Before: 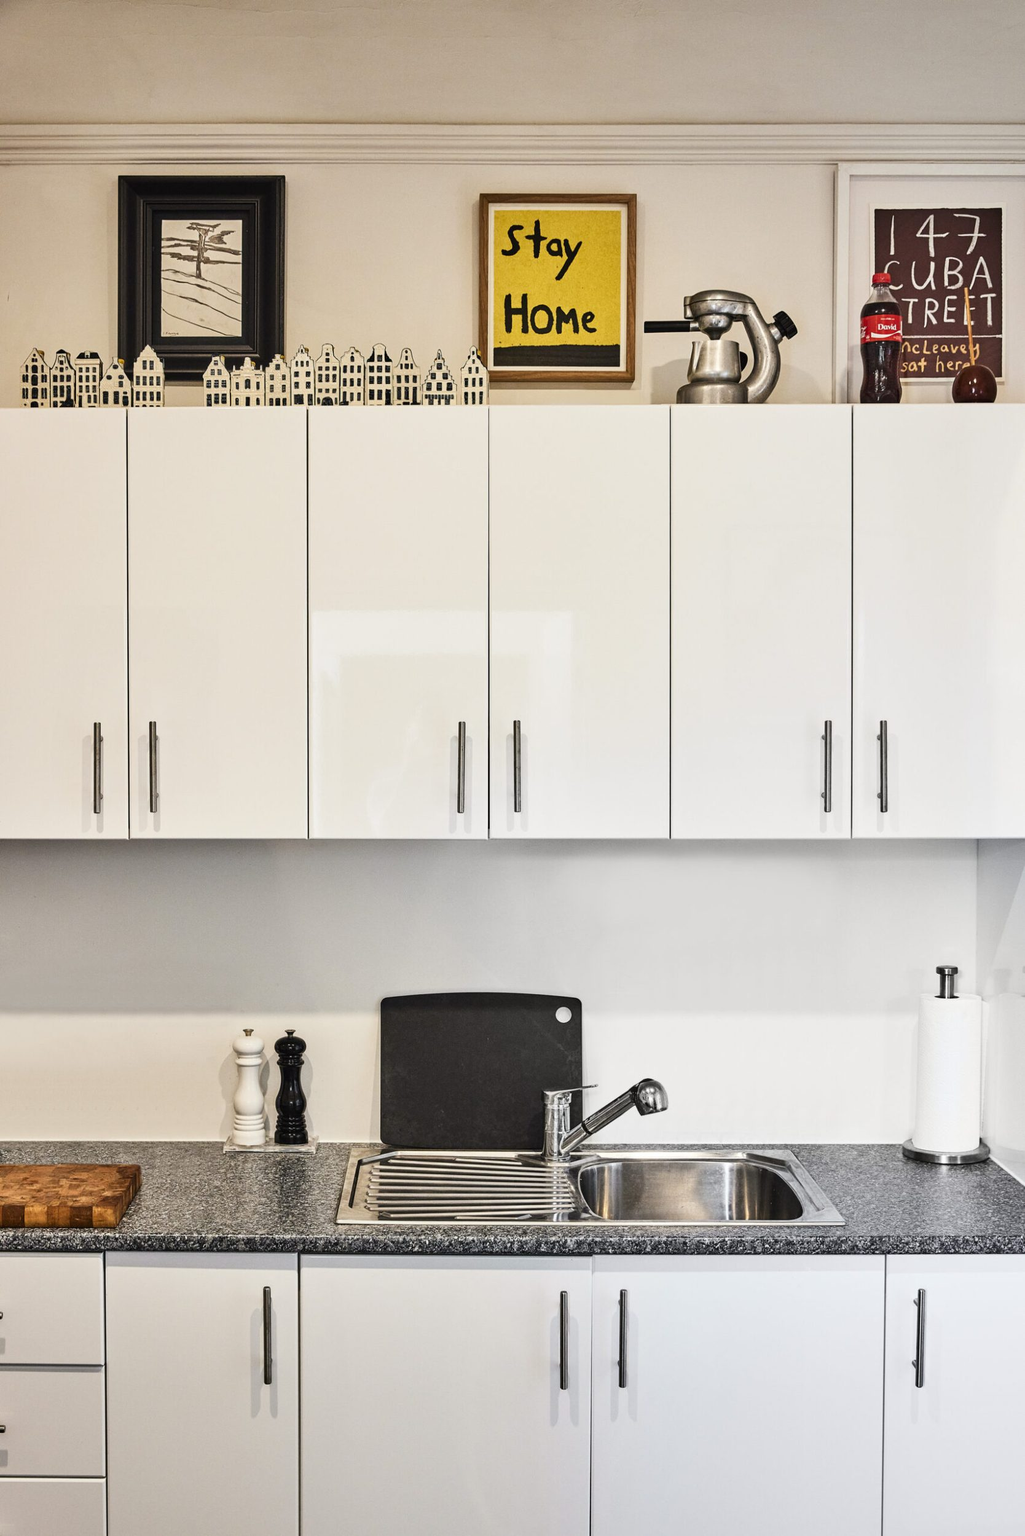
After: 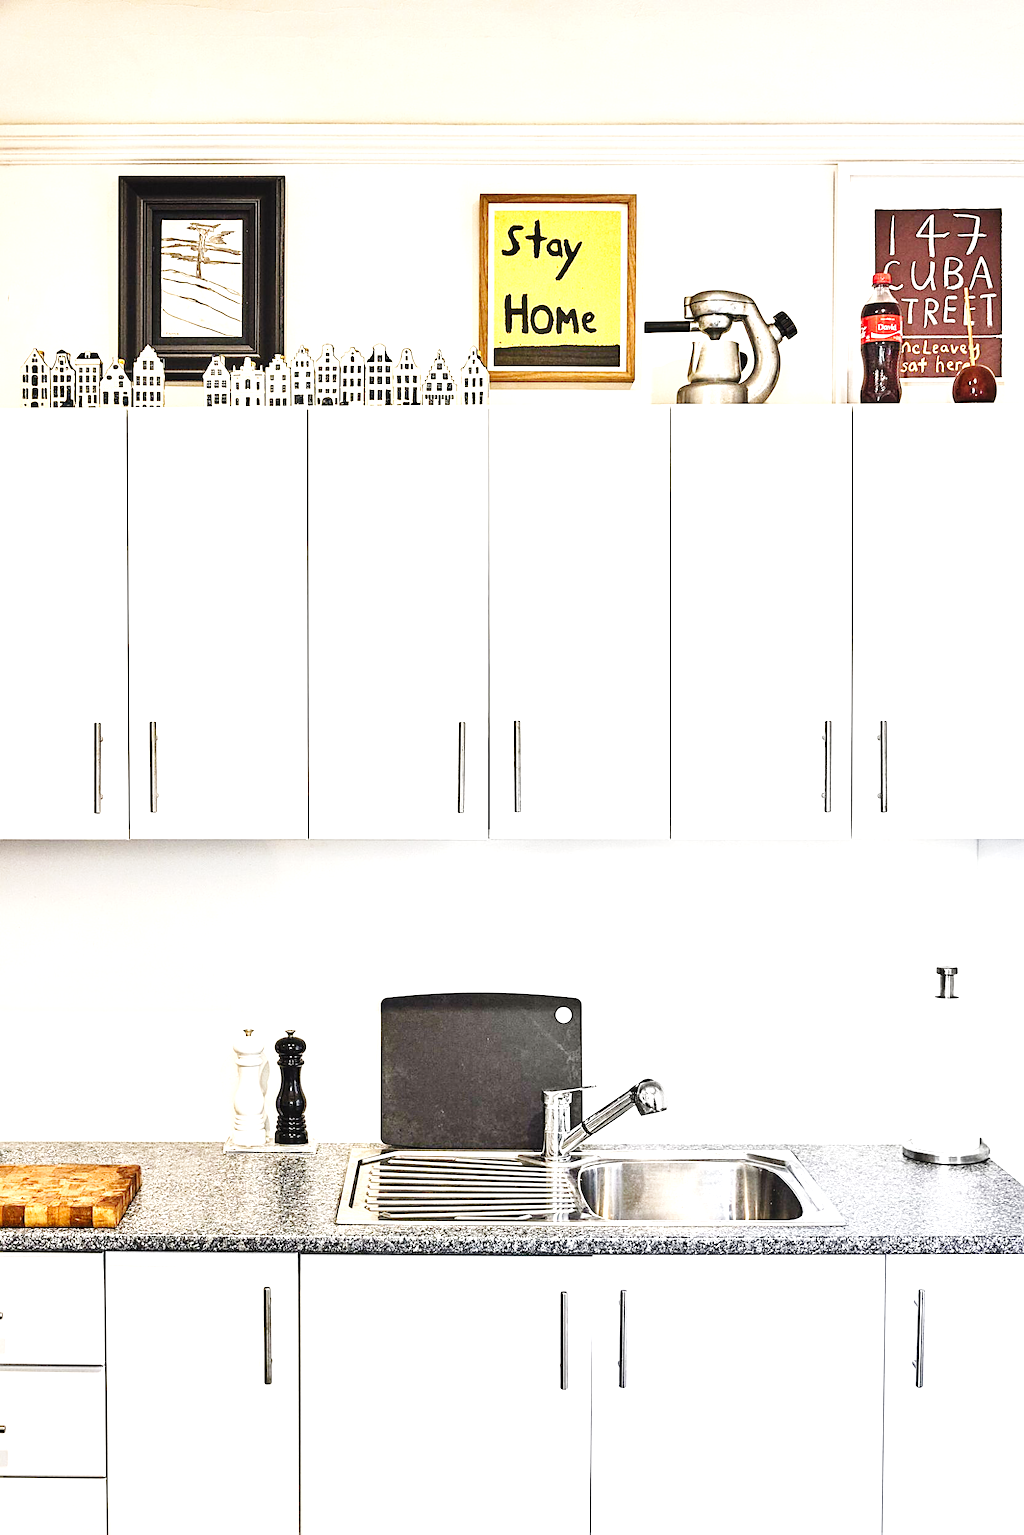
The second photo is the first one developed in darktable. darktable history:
exposure: black level correction 0, exposure 1.463 EV, compensate highlight preservation false
base curve: curves: ch0 [(0, 0) (0.036, 0.025) (0.121, 0.166) (0.206, 0.329) (0.605, 0.79) (1, 1)], preserve colors none
sharpen: on, module defaults
